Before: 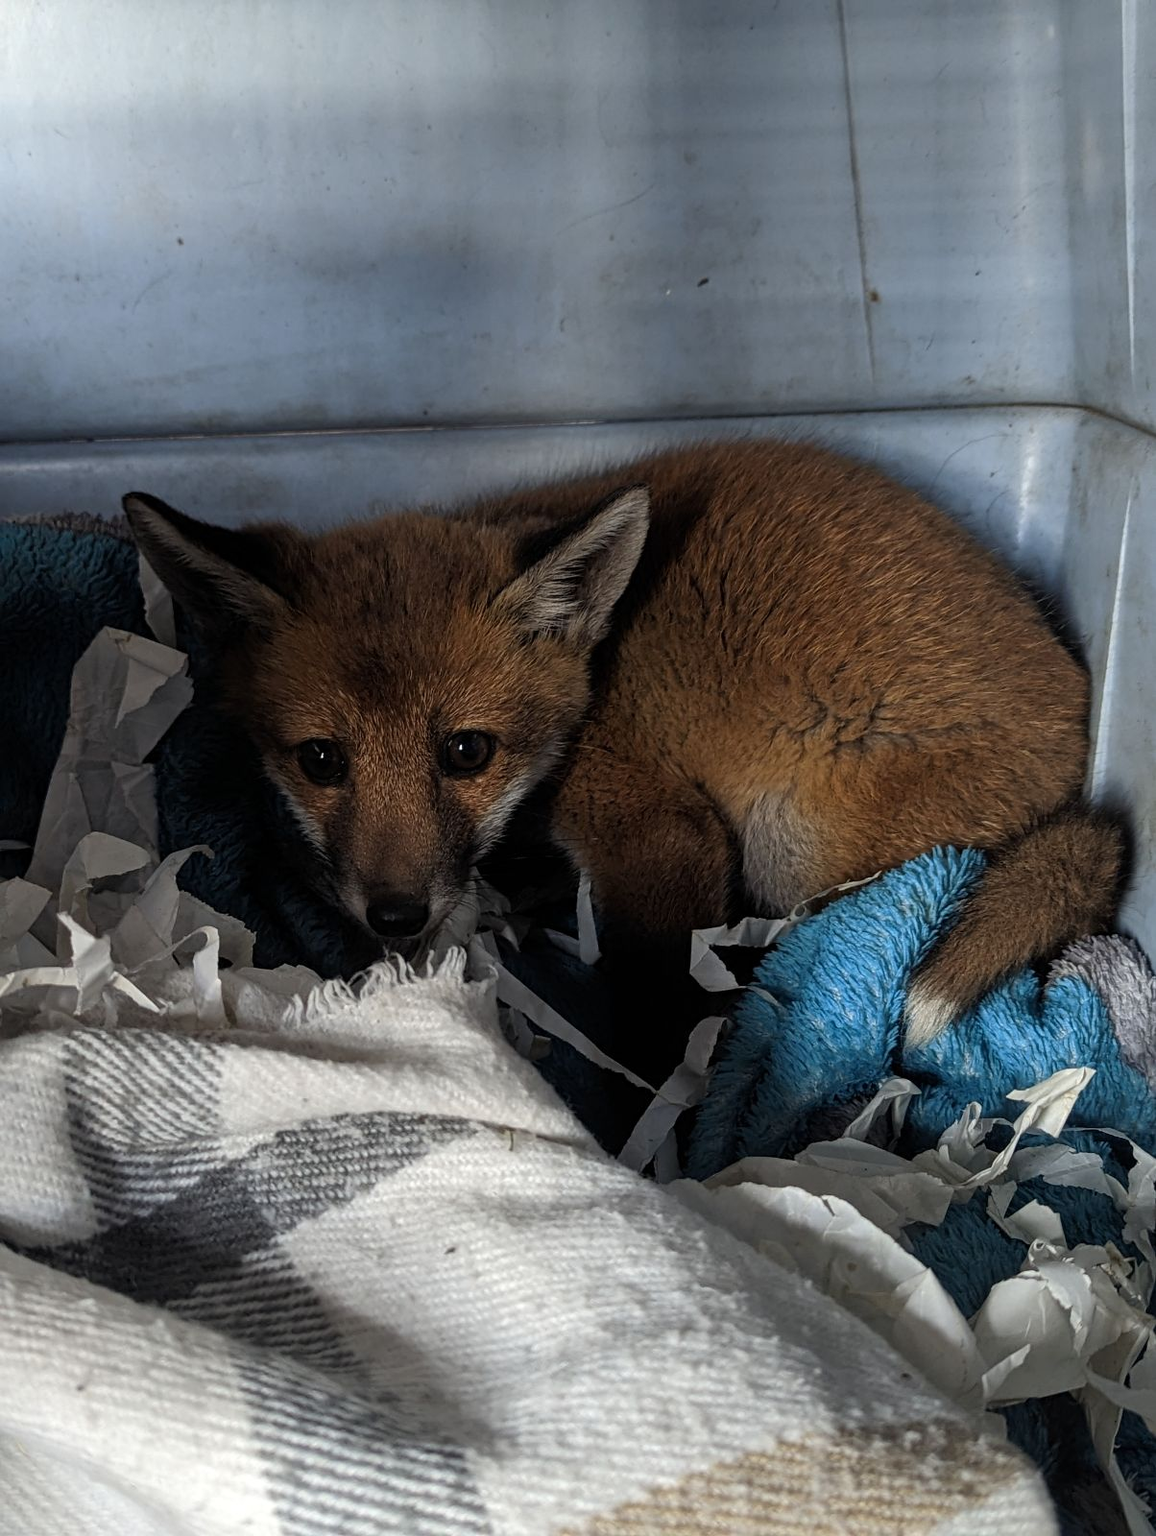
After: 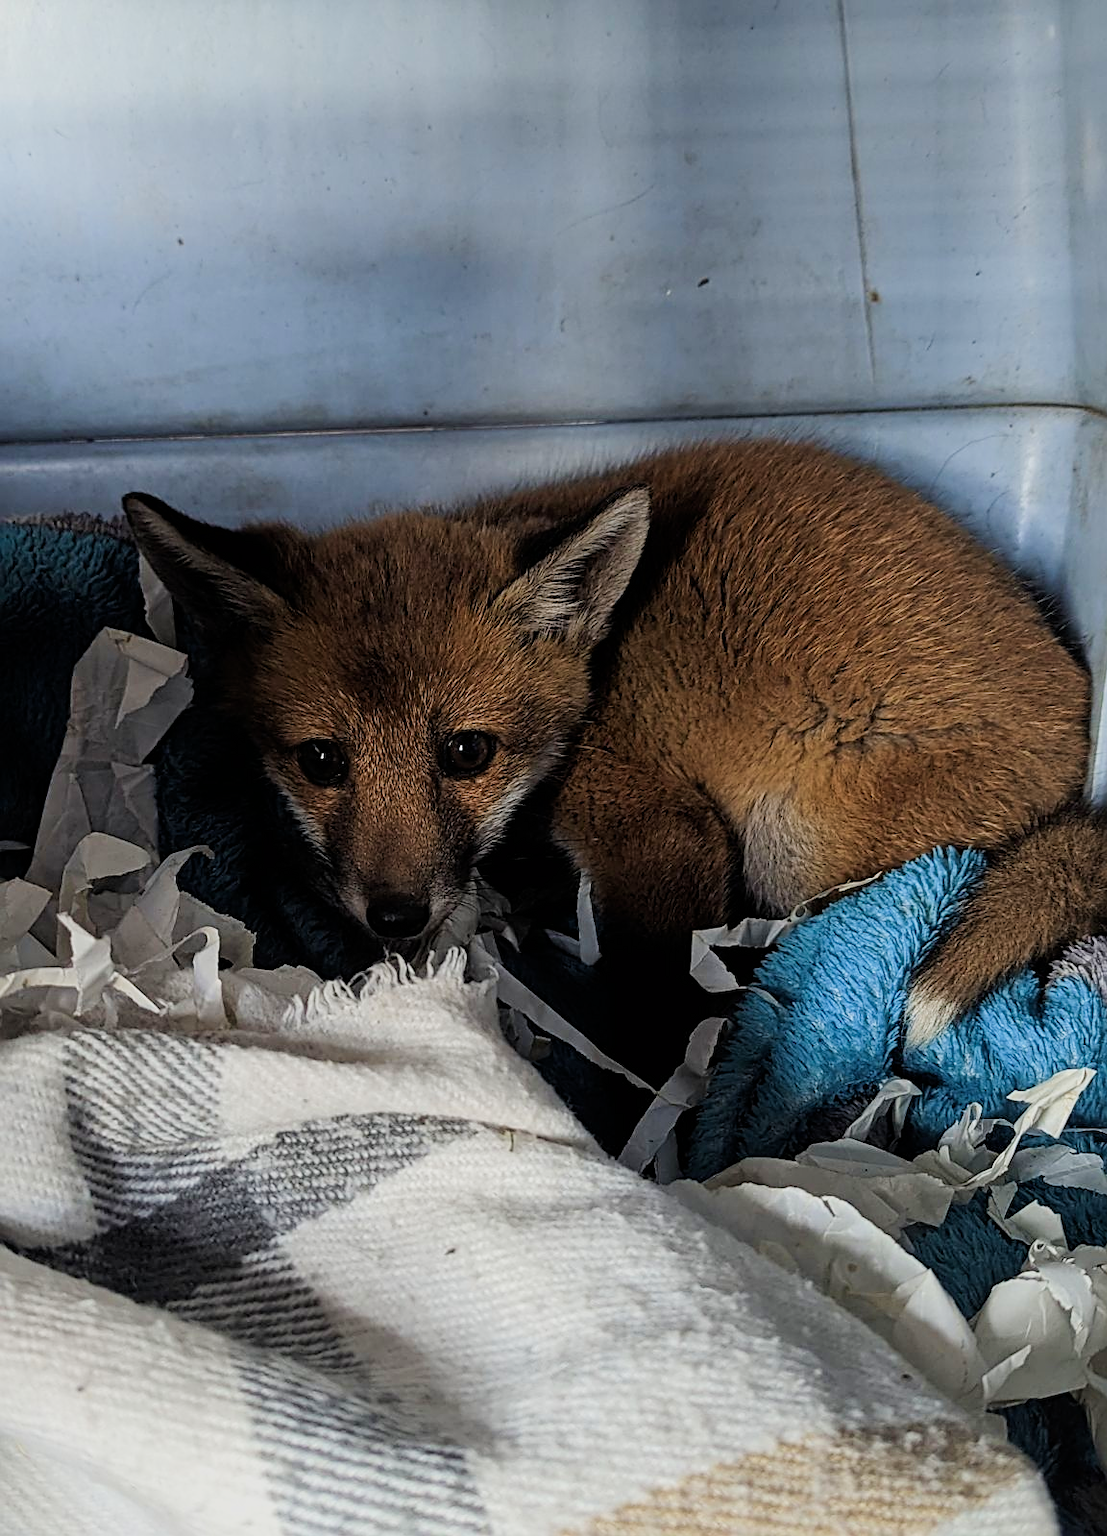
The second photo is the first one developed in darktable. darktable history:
crop: right 4.168%, bottom 0.04%
sharpen: on, module defaults
filmic rgb: black relative exposure -7.65 EV, white relative exposure 4.56 EV, hardness 3.61, contrast in shadows safe
exposure: exposure 0.505 EV, compensate highlight preservation false
velvia: on, module defaults
